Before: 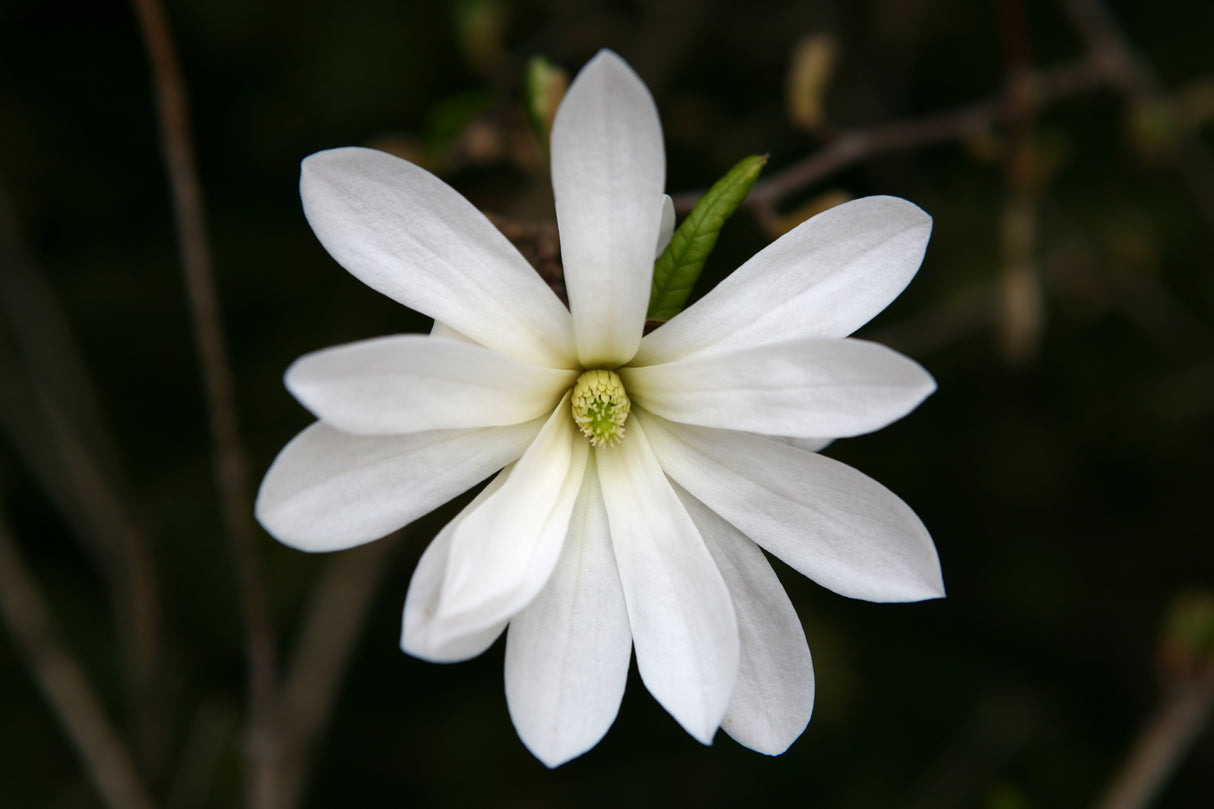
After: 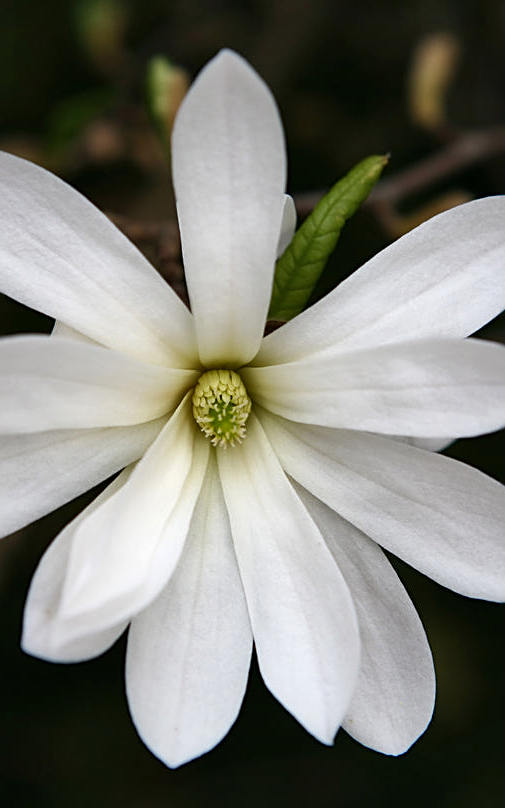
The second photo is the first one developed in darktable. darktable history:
contrast brightness saturation: saturation -0.05
crop: left 31.229%, right 27.105%
sharpen: on, module defaults
shadows and highlights: radius 118.69, shadows 42.21, highlights -61.56, soften with gaussian
